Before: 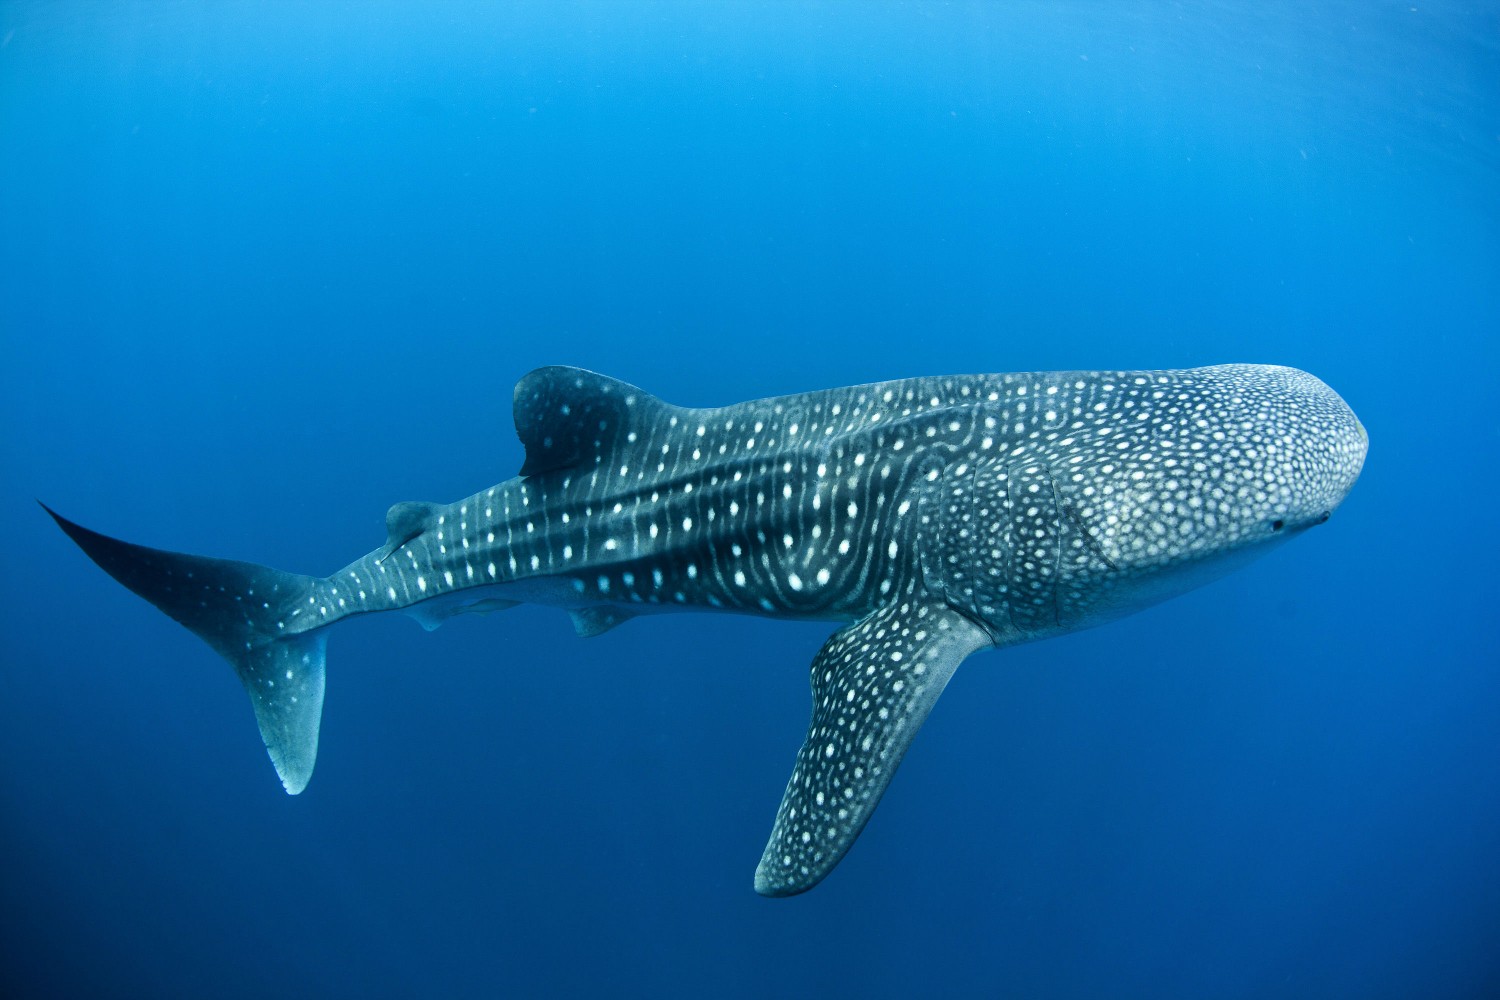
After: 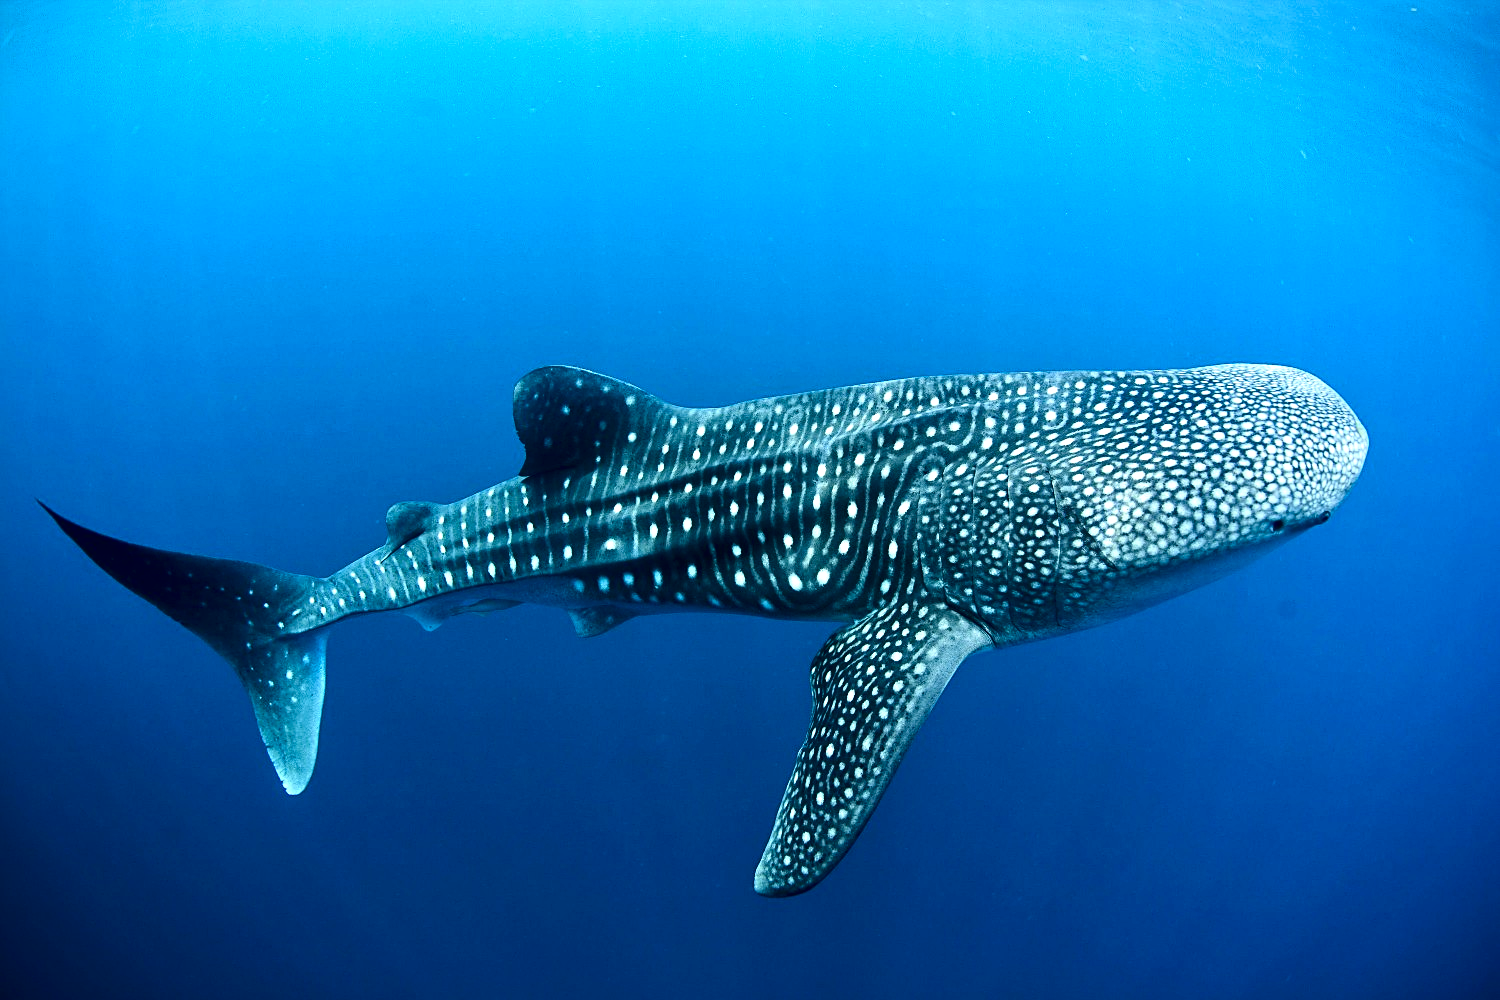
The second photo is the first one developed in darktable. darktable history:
exposure: exposure 0.426 EV, compensate highlight preservation false
local contrast: mode bilateral grid, contrast 20, coarseness 50, detail 132%, midtone range 0.2
contrast brightness saturation: contrast 0.2, brightness -0.11, saturation 0.1
sharpen: on, module defaults
